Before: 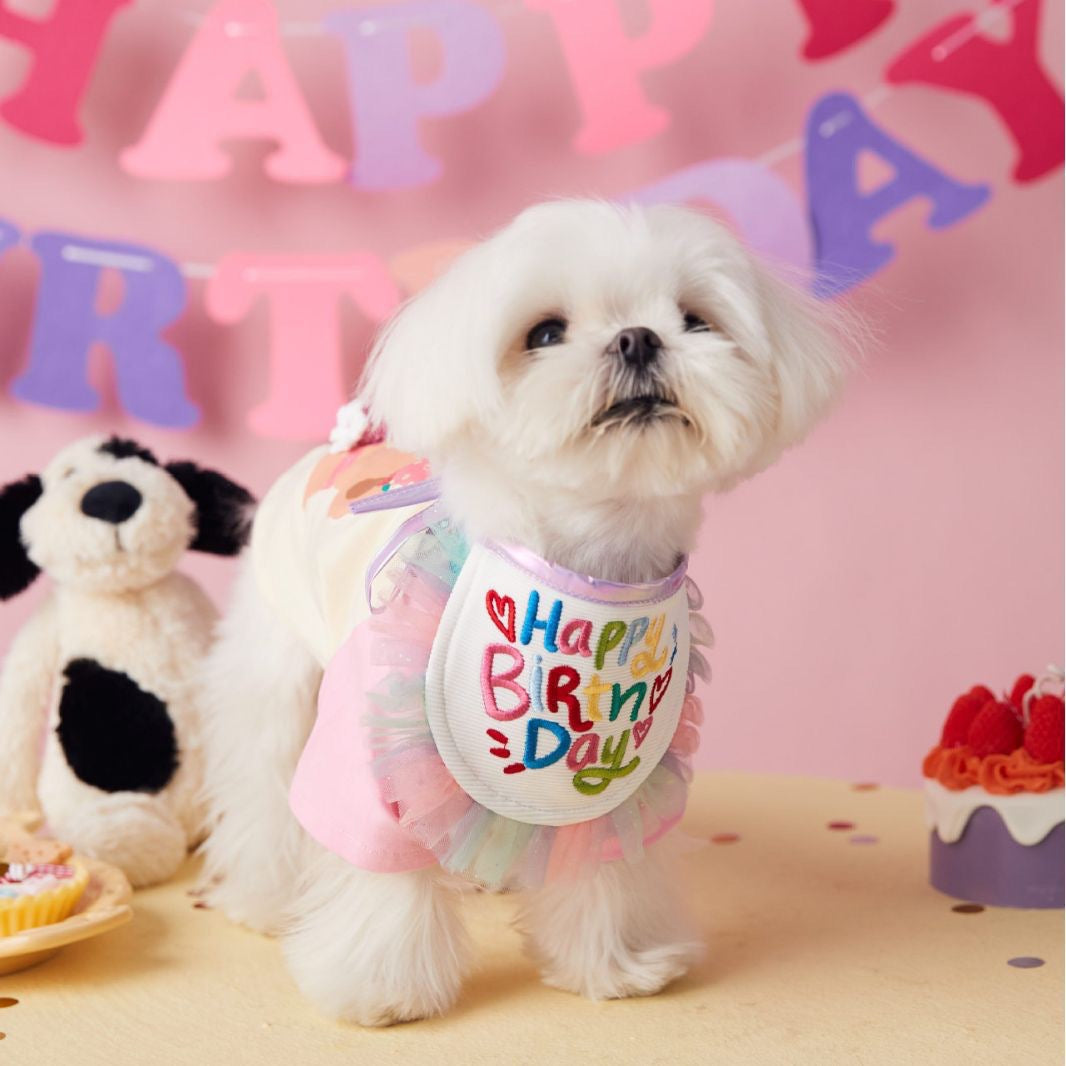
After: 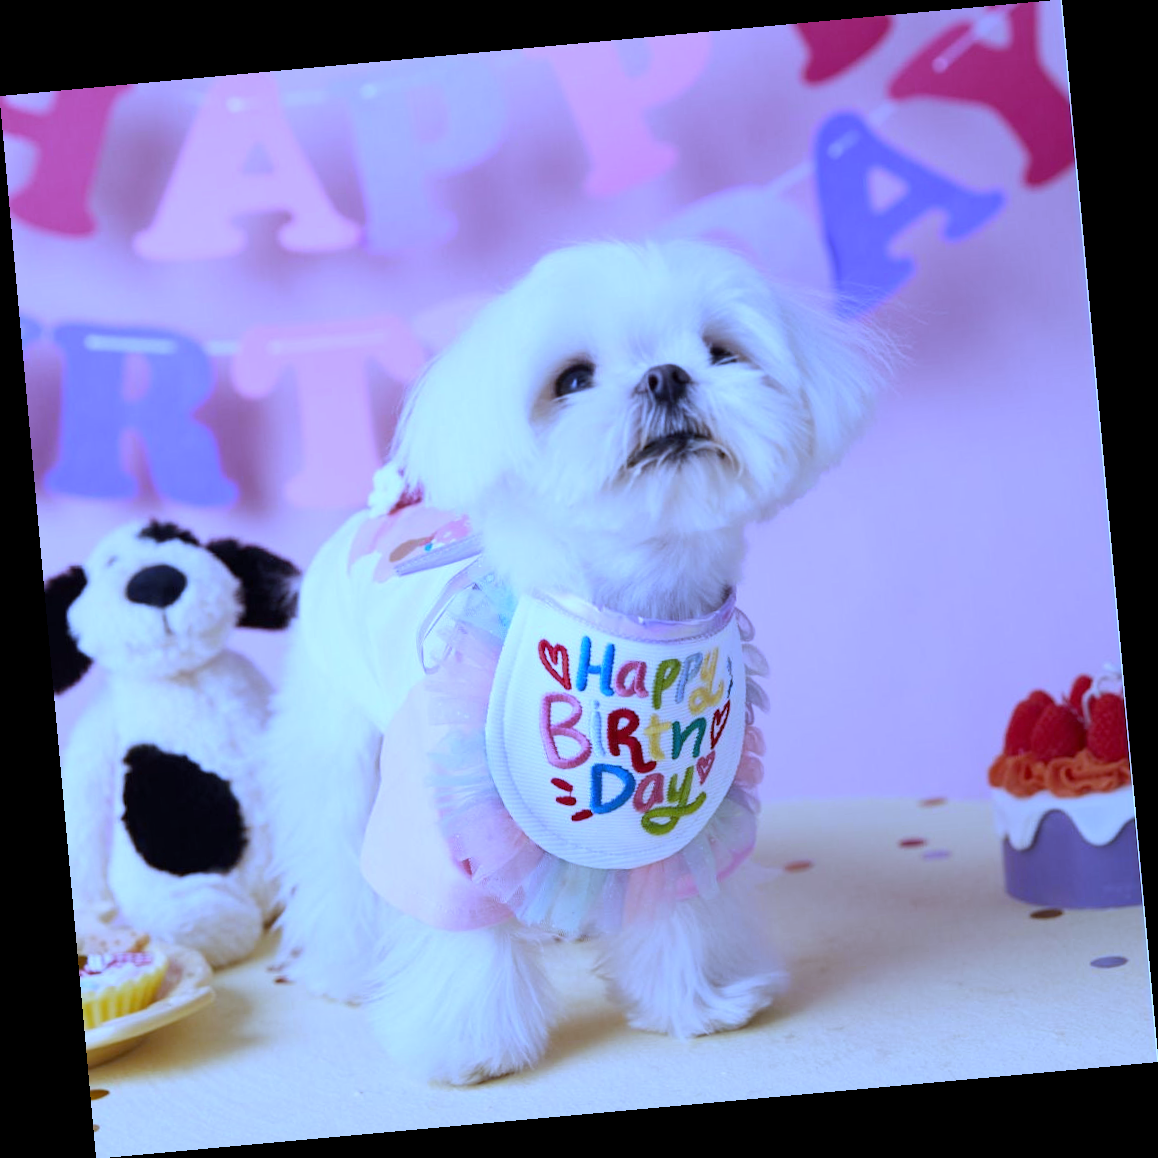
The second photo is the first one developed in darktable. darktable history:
rotate and perspective: rotation -5.2°, automatic cropping off
white balance: red 0.766, blue 1.537
